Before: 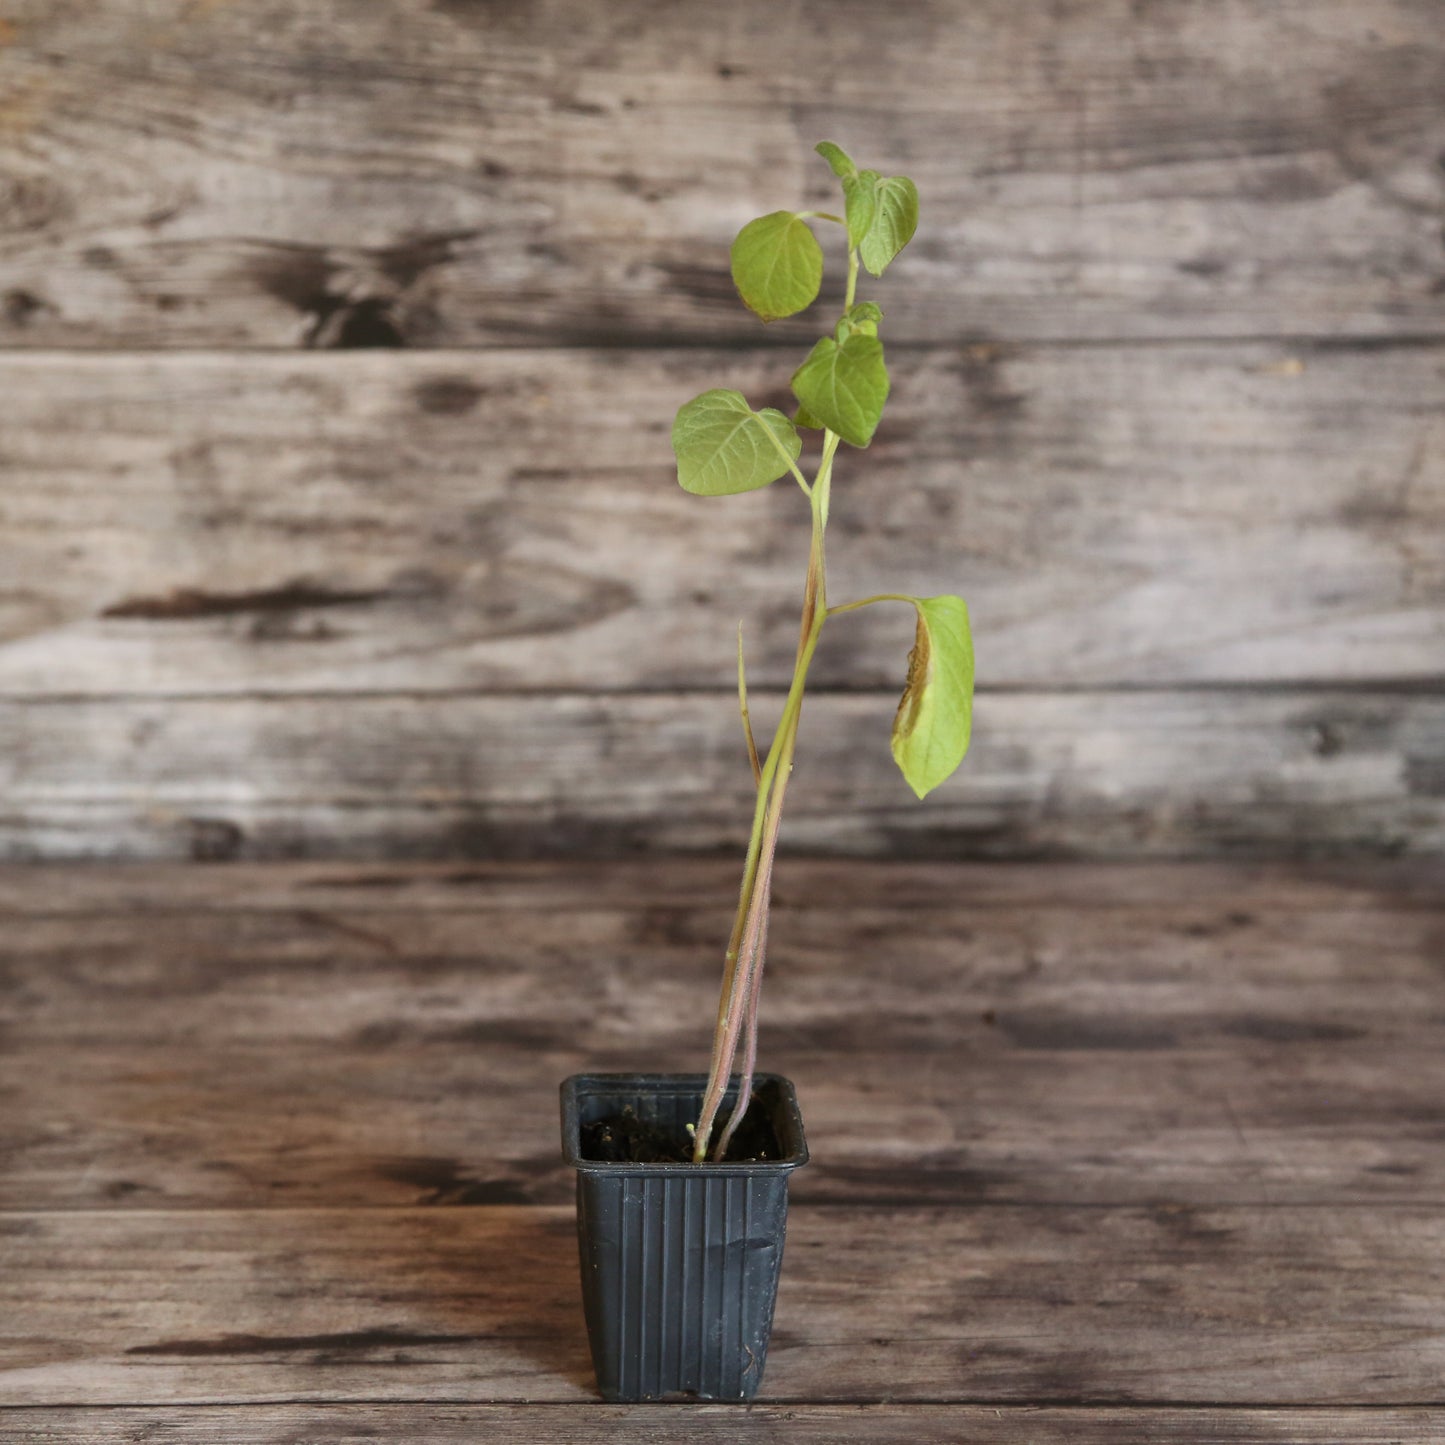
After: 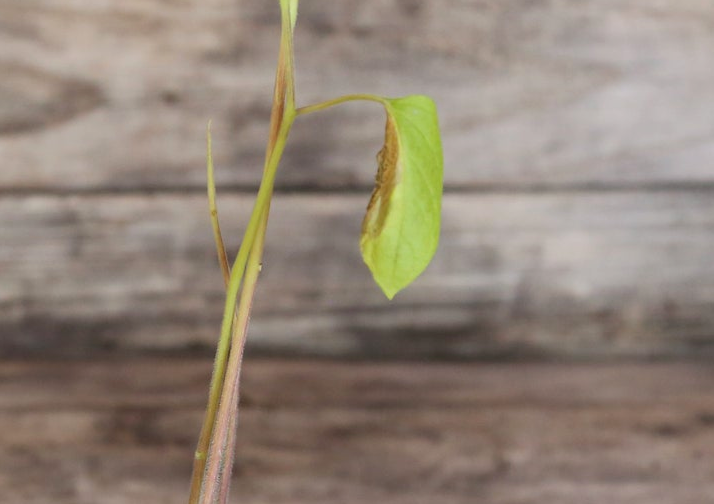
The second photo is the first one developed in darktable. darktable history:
contrast brightness saturation: contrast -0.103, brightness 0.054, saturation 0.078
crop: left 36.804%, top 34.623%, right 13.117%, bottom 30.382%
